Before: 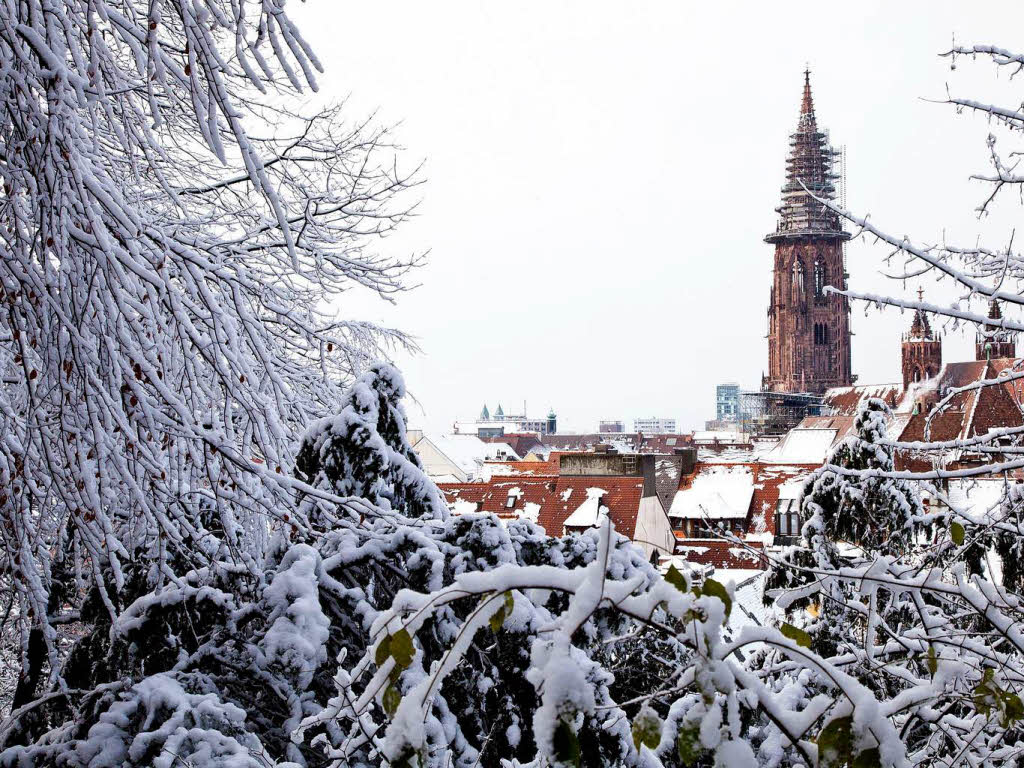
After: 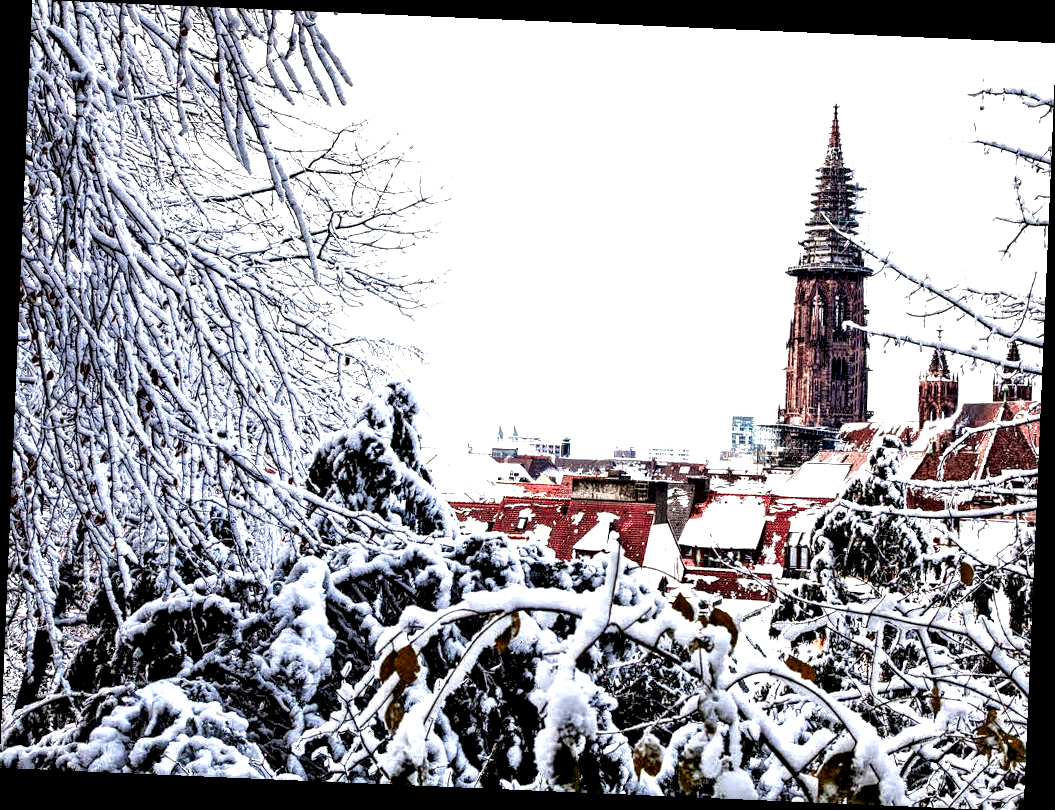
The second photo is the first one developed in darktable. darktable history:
crop and rotate: angle -2.44°
contrast equalizer: y [[0.545, 0.572, 0.59, 0.59, 0.571, 0.545], [0.5 ×6], [0.5 ×6], [0 ×6], [0 ×6]], mix -0.195
exposure: black level correction 0, exposure 0.948 EV, compensate exposure bias true, compensate highlight preservation false
color zones: curves: ch0 [(0.006, 0.385) (0.143, 0.563) (0.243, 0.321) (0.352, 0.464) (0.516, 0.456) (0.625, 0.5) (0.75, 0.5) (0.875, 0.5)]; ch1 [(0, 0.5) (0.134, 0.504) (0.246, 0.463) (0.421, 0.515) (0.5, 0.56) (0.625, 0.5) (0.75, 0.5) (0.875, 0.5)]; ch2 [(0, 0.5) (0.131, 0.426) (0.307, 0.289) (0.38, 0.188) (0.513, 0.216) (0.625, 0.548) (0.75, 0.468) (0.838, 0.396) (0.971, 0.311)]
local contrast: shadows 163%, detail 227%
